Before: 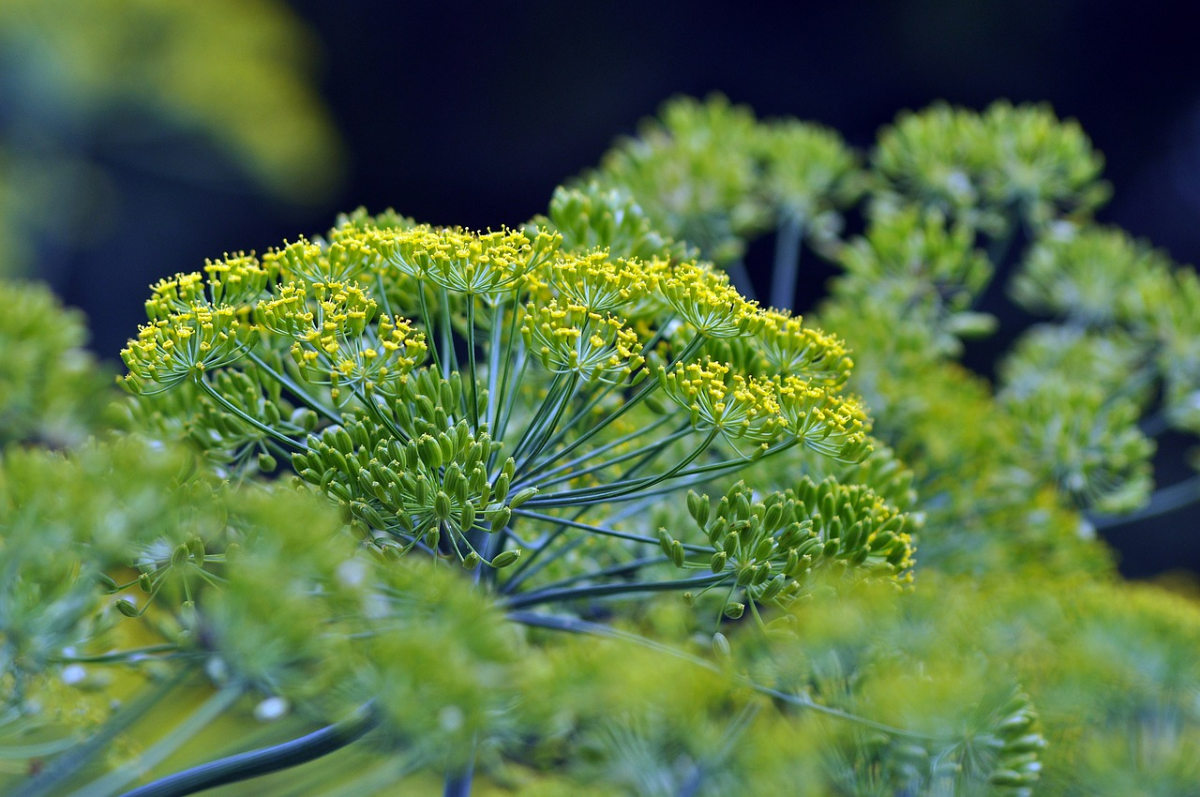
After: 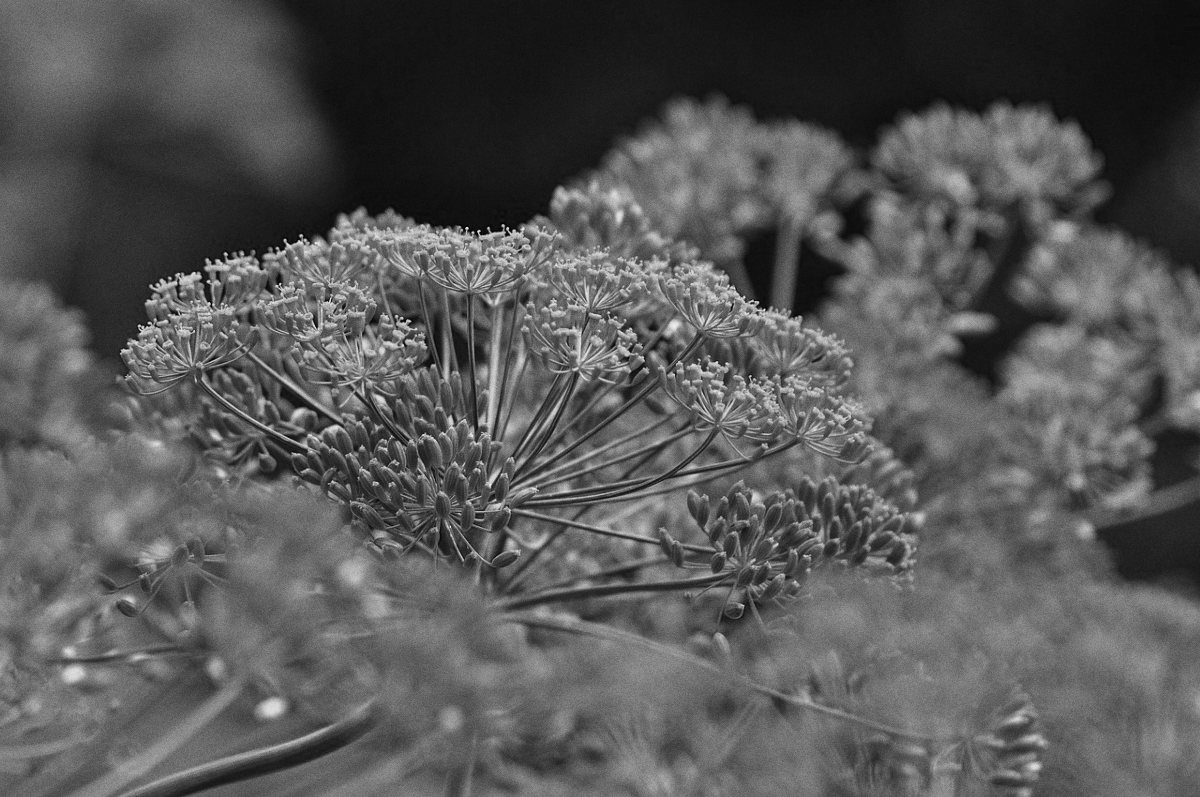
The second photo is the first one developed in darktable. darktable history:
contrast brightness saturation: contrast 0.09, saturation 0.28
grain: on, module defaults
color calibration: output gray [0.246, 0.254, 0.501, 0], gray › normalize channels true, illuminant same as pipeline (D50), adaptation XYZ, x 0.346, y 0.359, gamut compression 0
